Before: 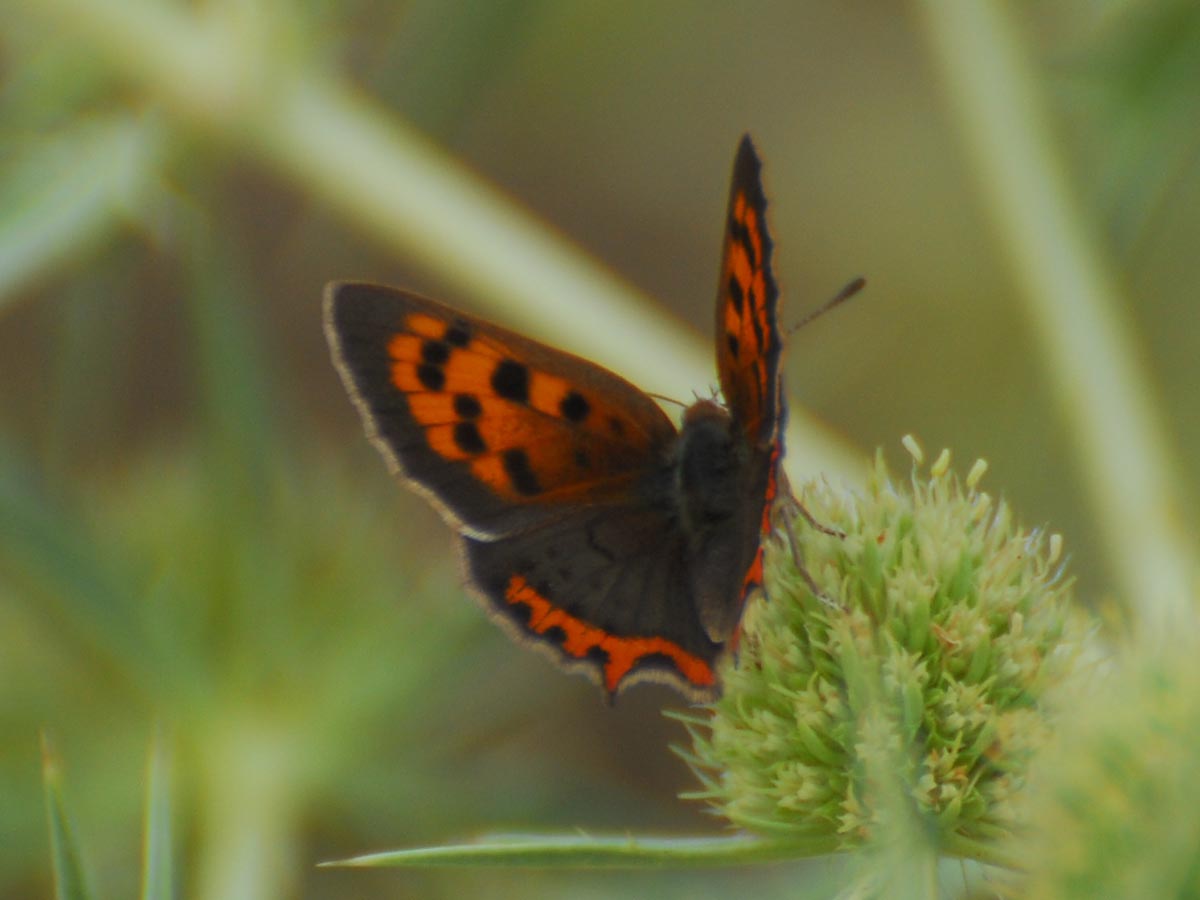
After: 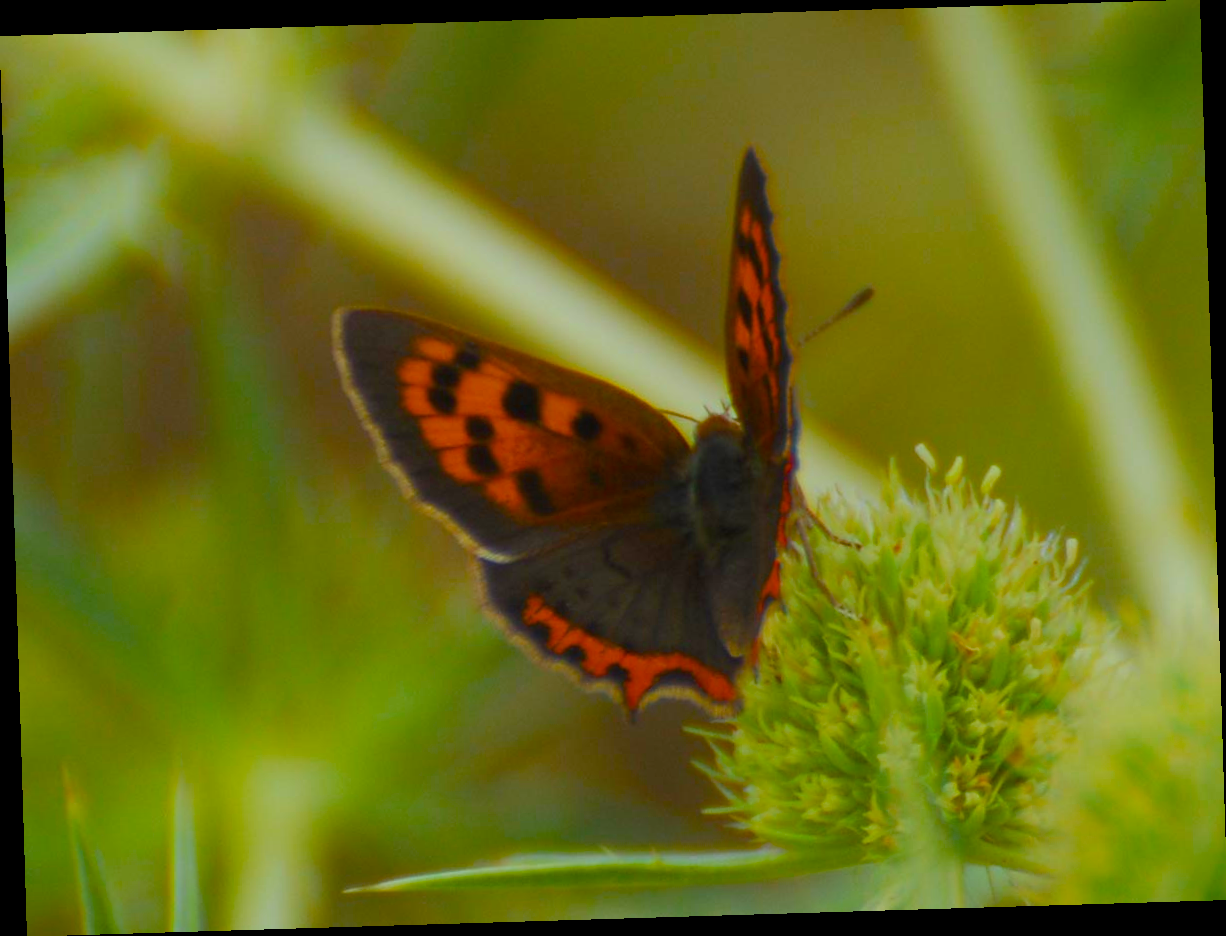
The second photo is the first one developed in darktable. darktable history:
rotate and perspective: rotation -1.75°, automatic cropping off
color balance rgb: perceptual saturation grading › global saturation 20%, perceptual saturation grading › highlights -25%, perceptual saturation grading › shadows 25%, global vibrance 50%
